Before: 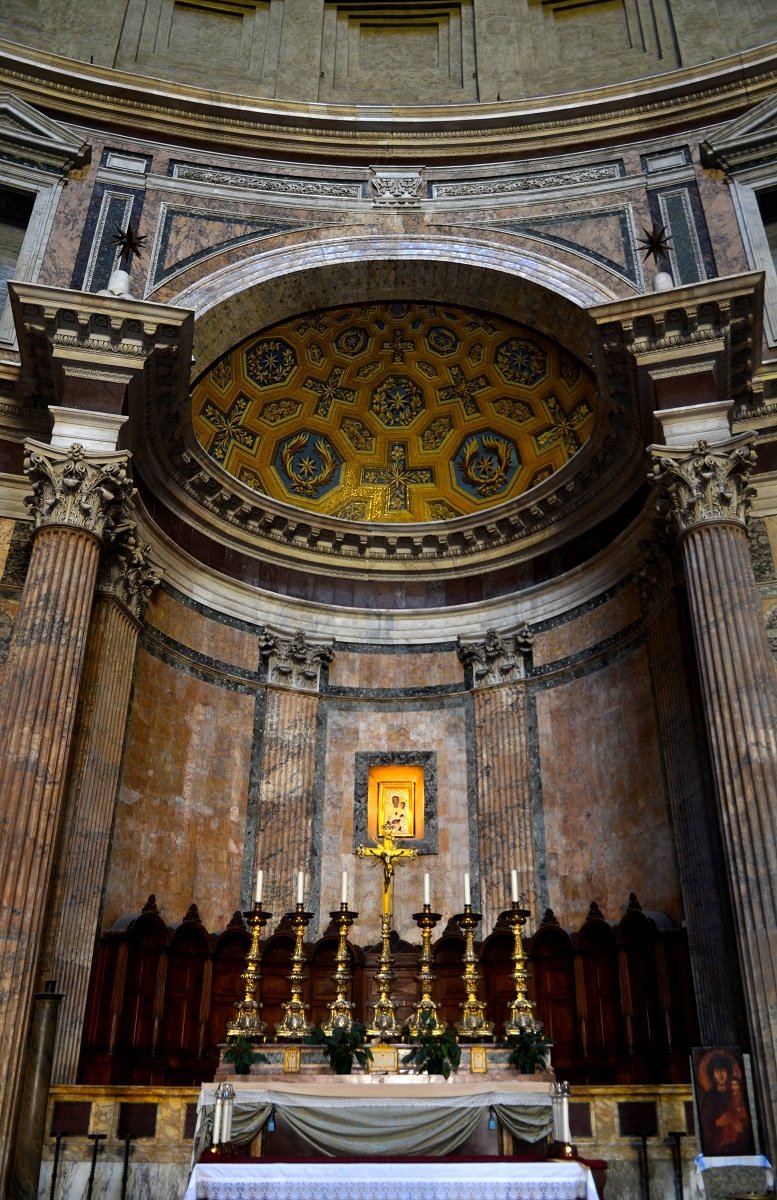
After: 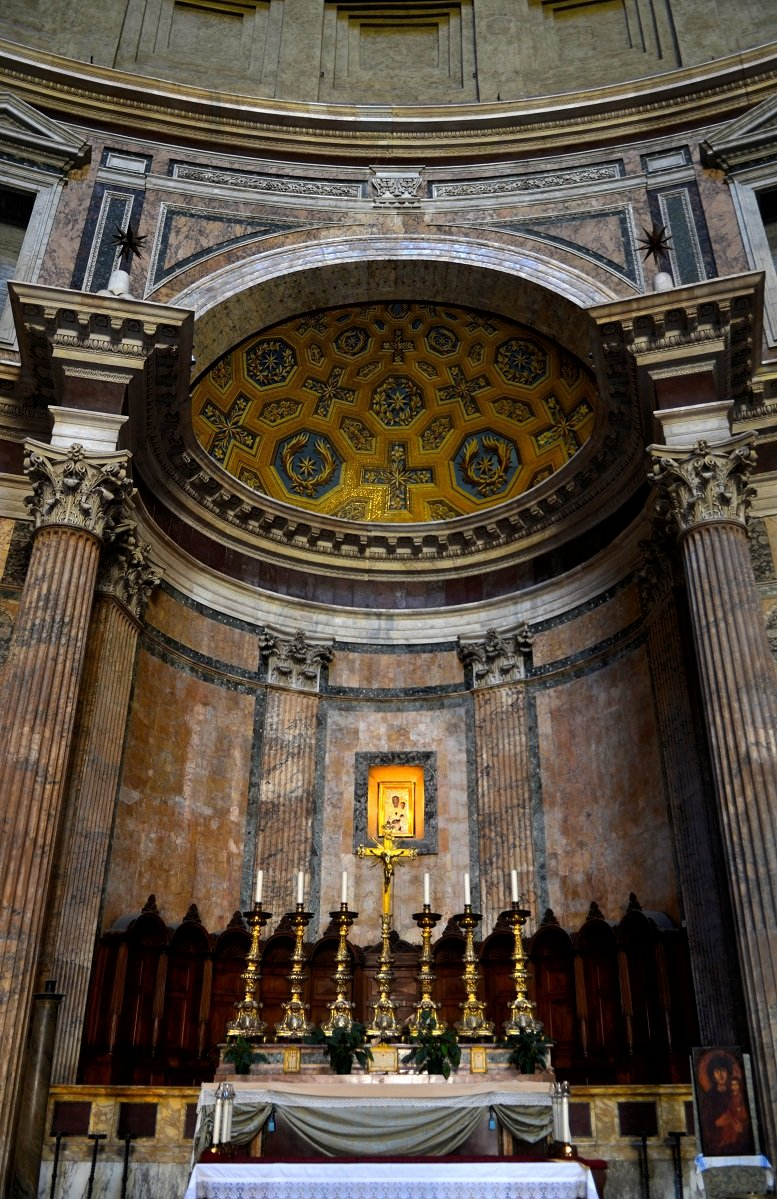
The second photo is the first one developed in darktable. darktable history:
crop: bottom 0.077%
tone equalizer: -8 EV -0.564 EV, mask exposure compensation -0.507 EV
